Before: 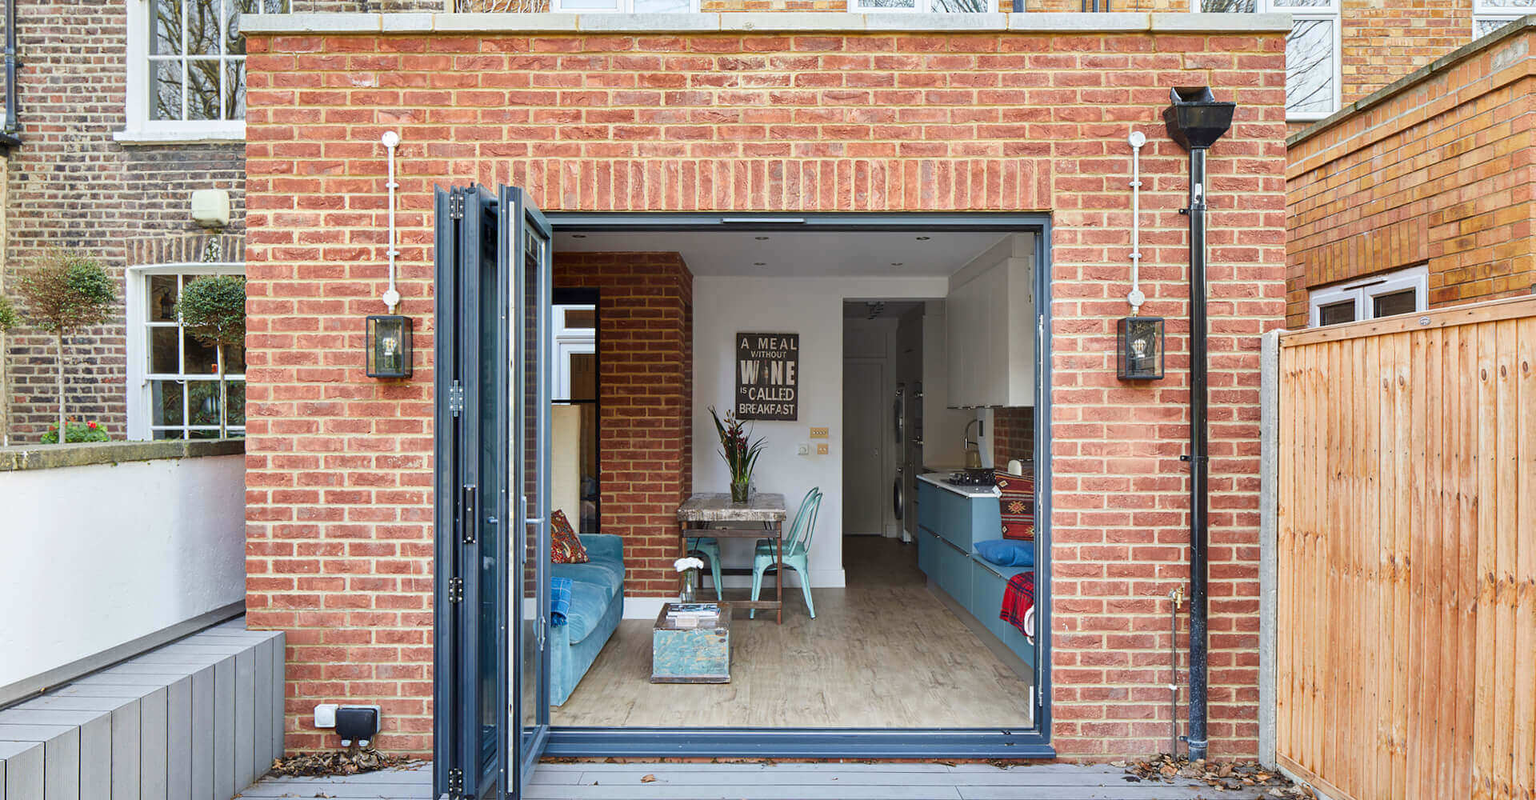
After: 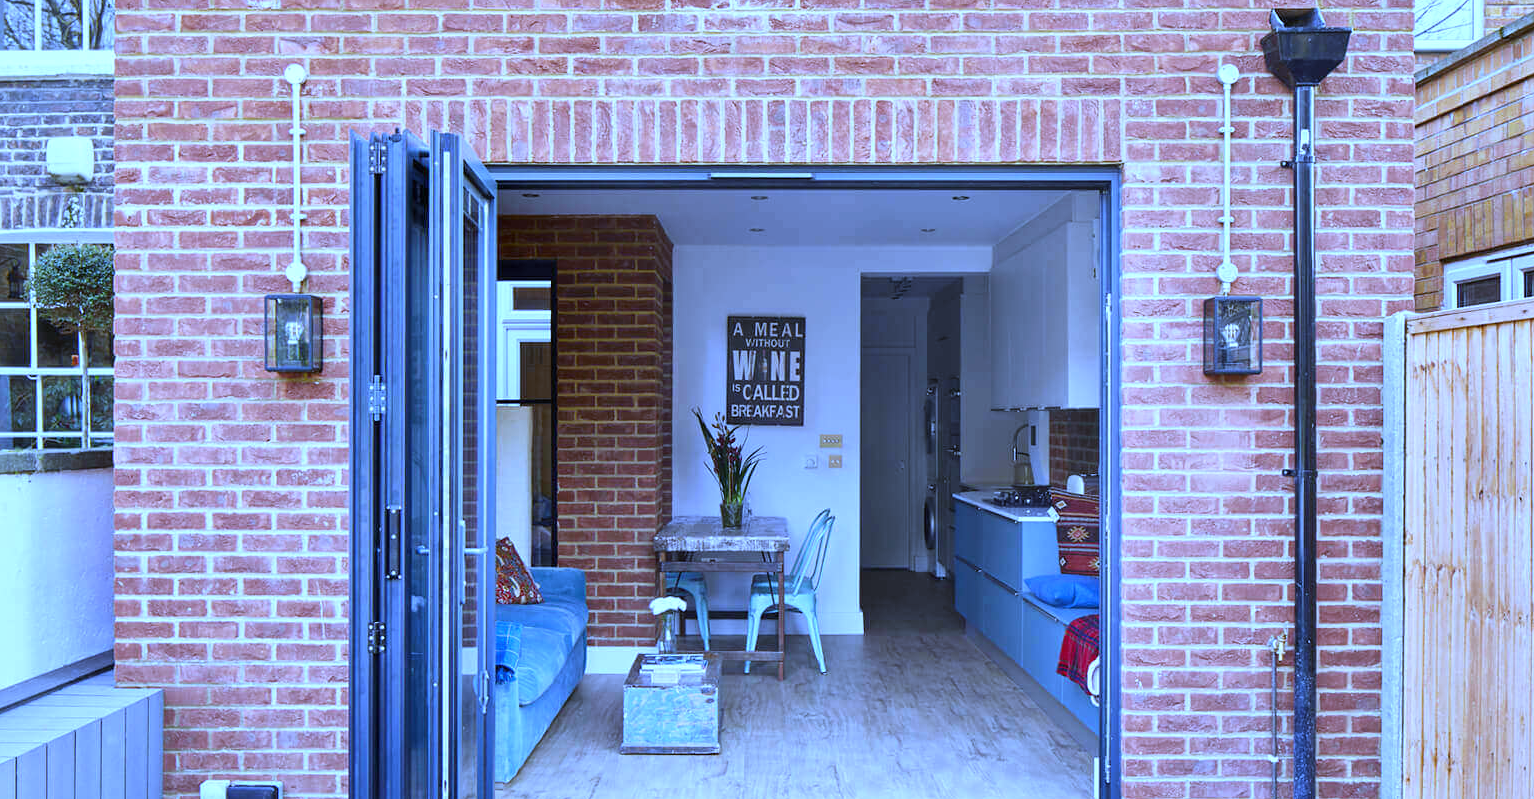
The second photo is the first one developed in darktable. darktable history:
crop and rotate: left 10.071%, top 10.071%, right 10.02%, bottom 10.02%
white balance: red 0.766, blue 1.537
exposure: black level correction 0, exposure 0.3 EV, compensate highlight preservation false
